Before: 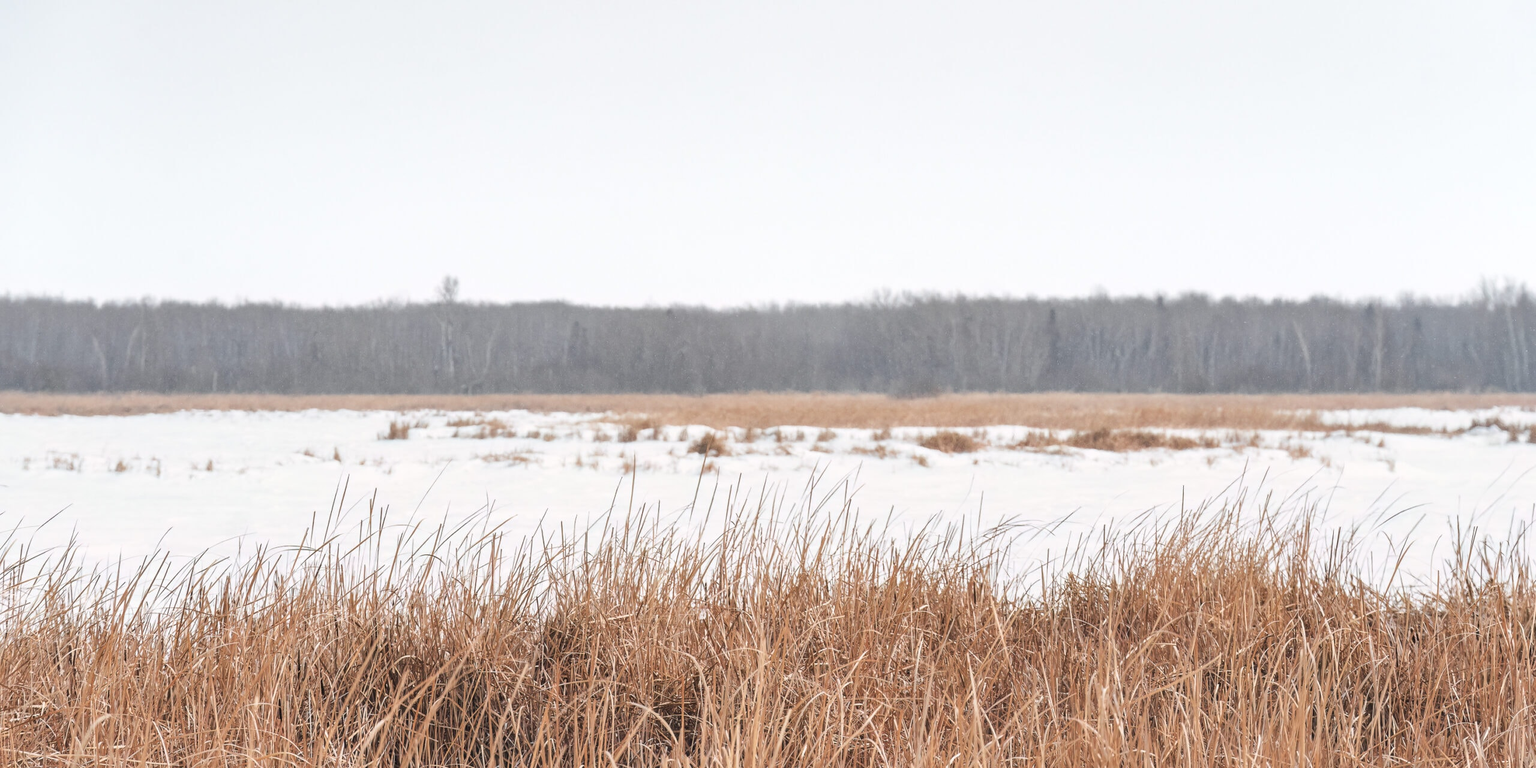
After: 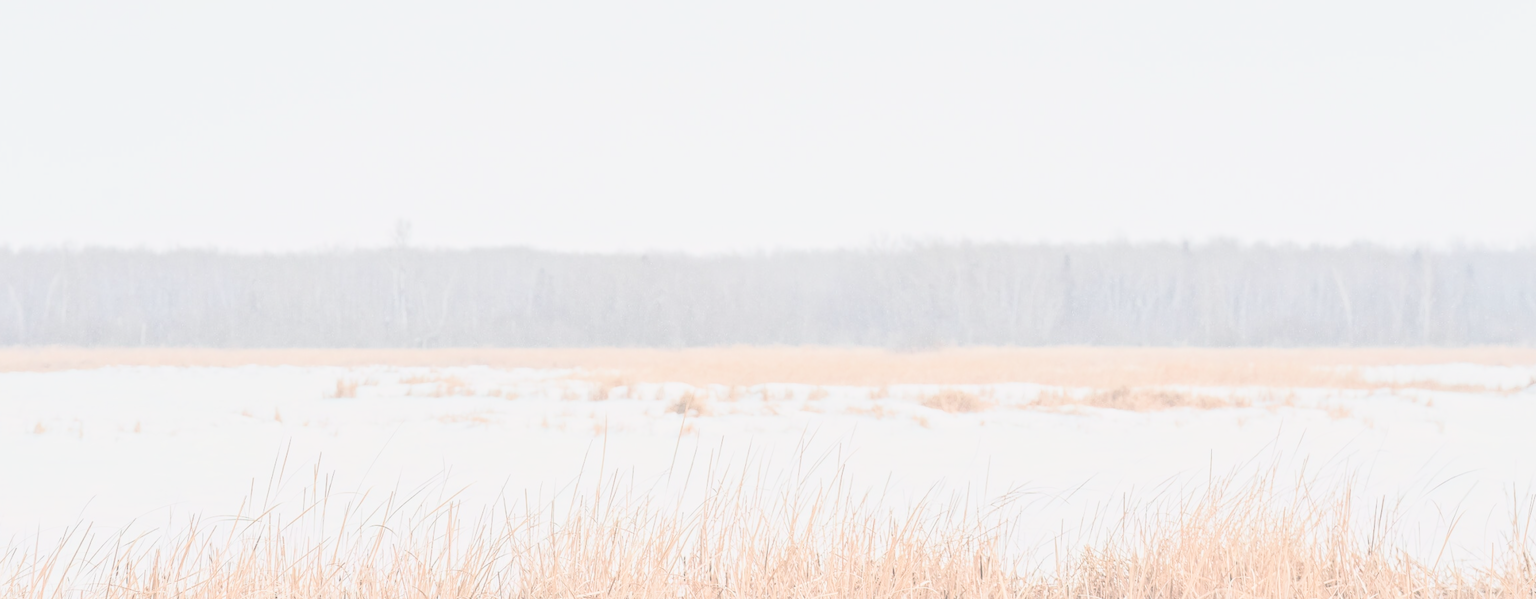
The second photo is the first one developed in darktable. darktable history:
base curve: curves: ch0 [(0, 0) (0.032, 0.025) (0.121, 0.166) (0.206, 0.329) (0.605, 0.79) (1, 1)]
exposure: black level correction 0.001, exposure 1 EV, compensate exposure bias true, compensate highlight preservation false
velvia: strength 74.48%
contrast brightness saturation: contrast -0.336, brightness 0.732, saturation -0.765
crop: left 5.555%, top 10.273%, right 3.764%, bottom 18.9%
local contrast: mode bilateral grid, contrast 27, coarseness 16, detail 115%, midtone range 0.2
